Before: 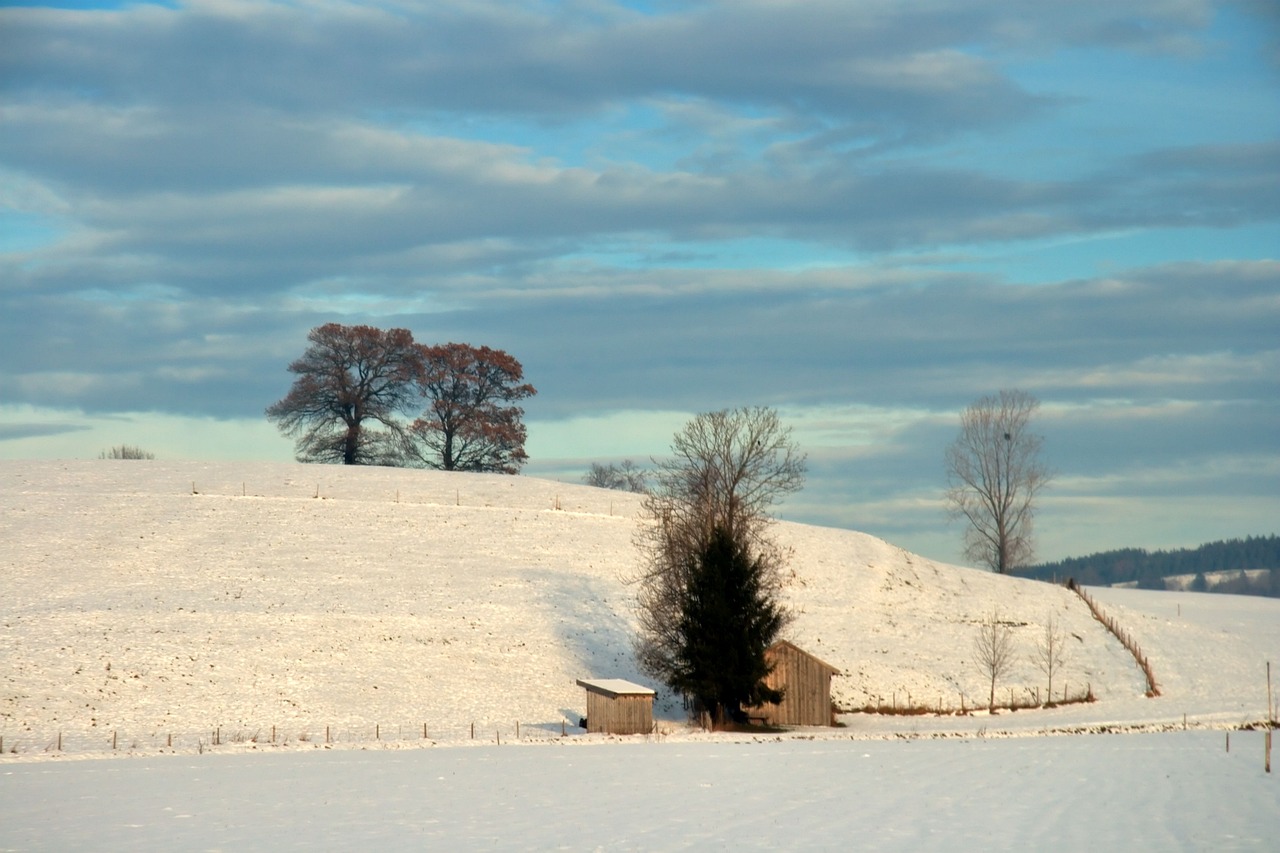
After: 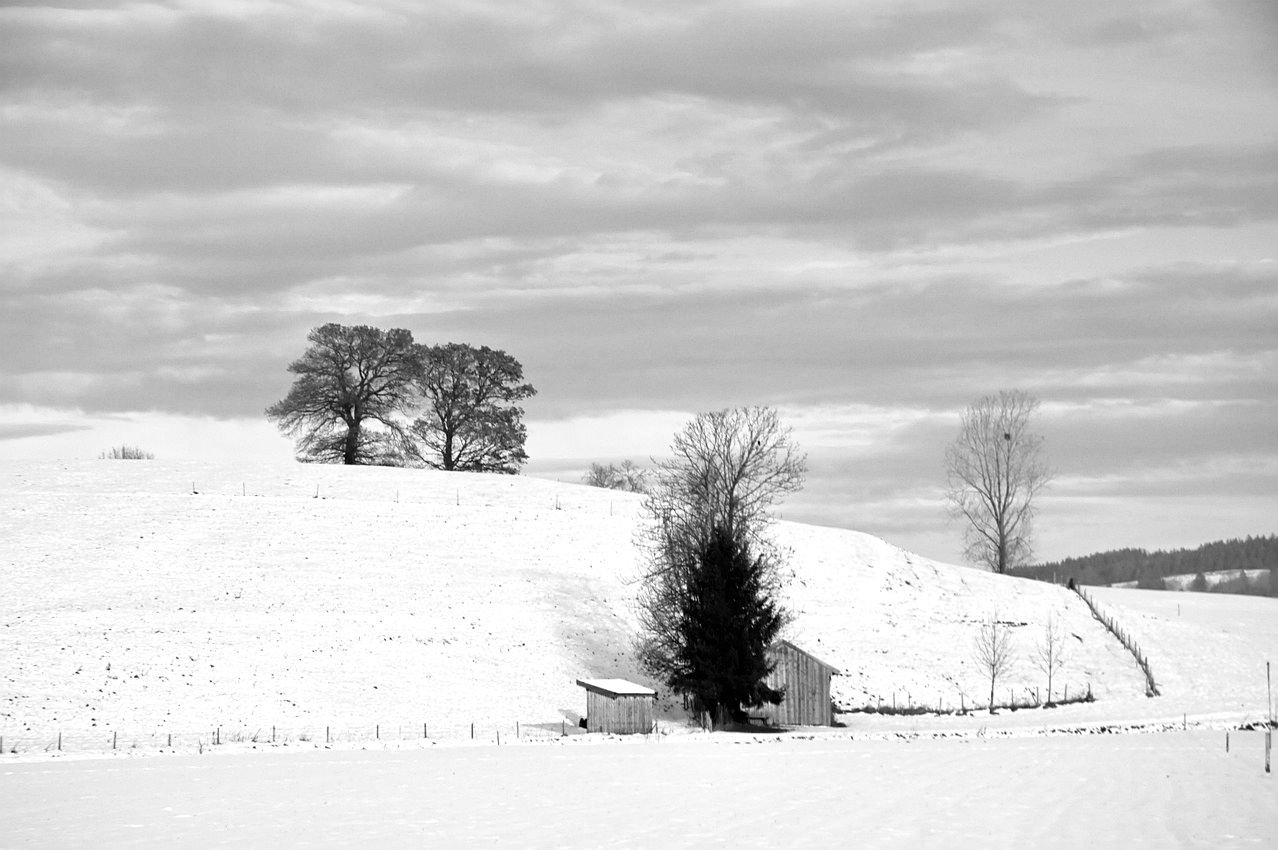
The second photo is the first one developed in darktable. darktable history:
contrast brightness saturation: contrast 0.15, brightness 0.05
crop: top 0.05%, bottom 0.098%
sharpen: radius 2.167, amount 0.381, threshold 0
monochrome: size 1
exposure: black level correction 0, exposure 0.5 EV, compensate exposure bias true, compensate highlight preservation false
